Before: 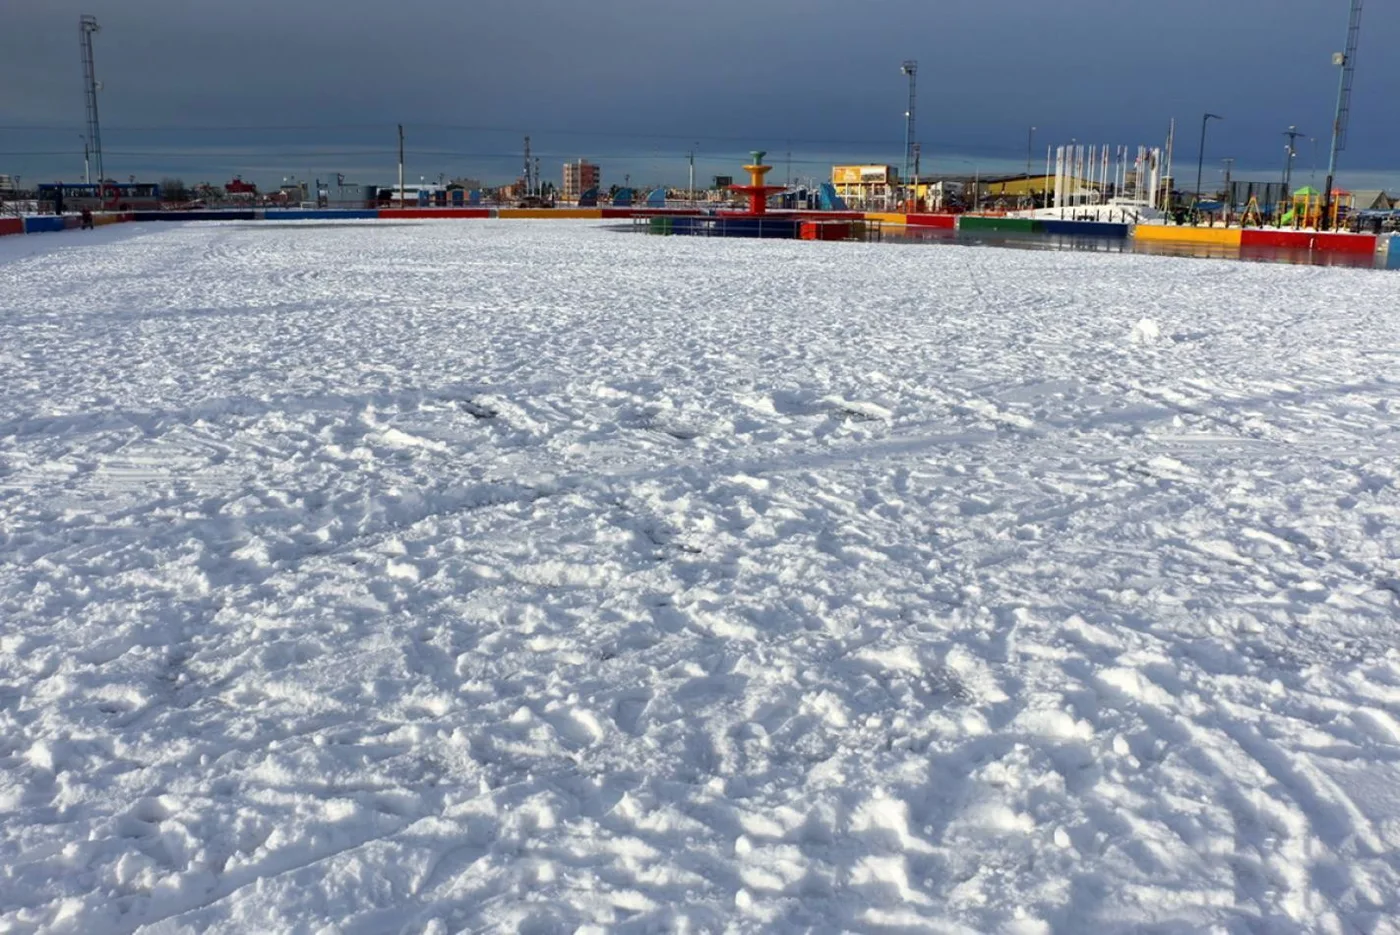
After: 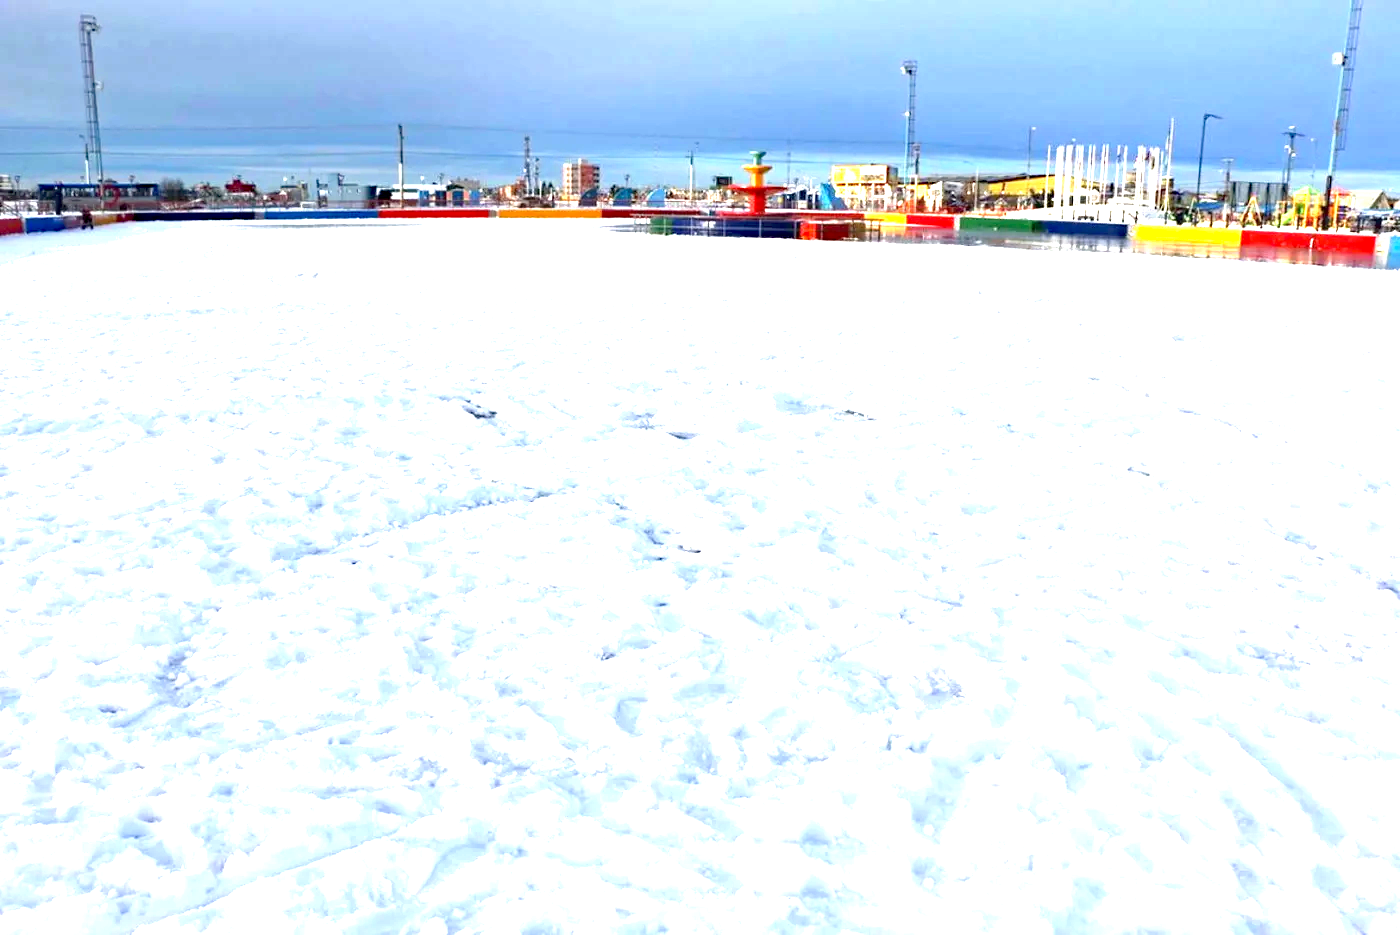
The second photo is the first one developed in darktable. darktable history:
haze removal: compatibility mode true, adaptive false
exposure: black level correction 0, exposure 2.327 EV, compensate exposure bias true, compensate highlight preservation false
